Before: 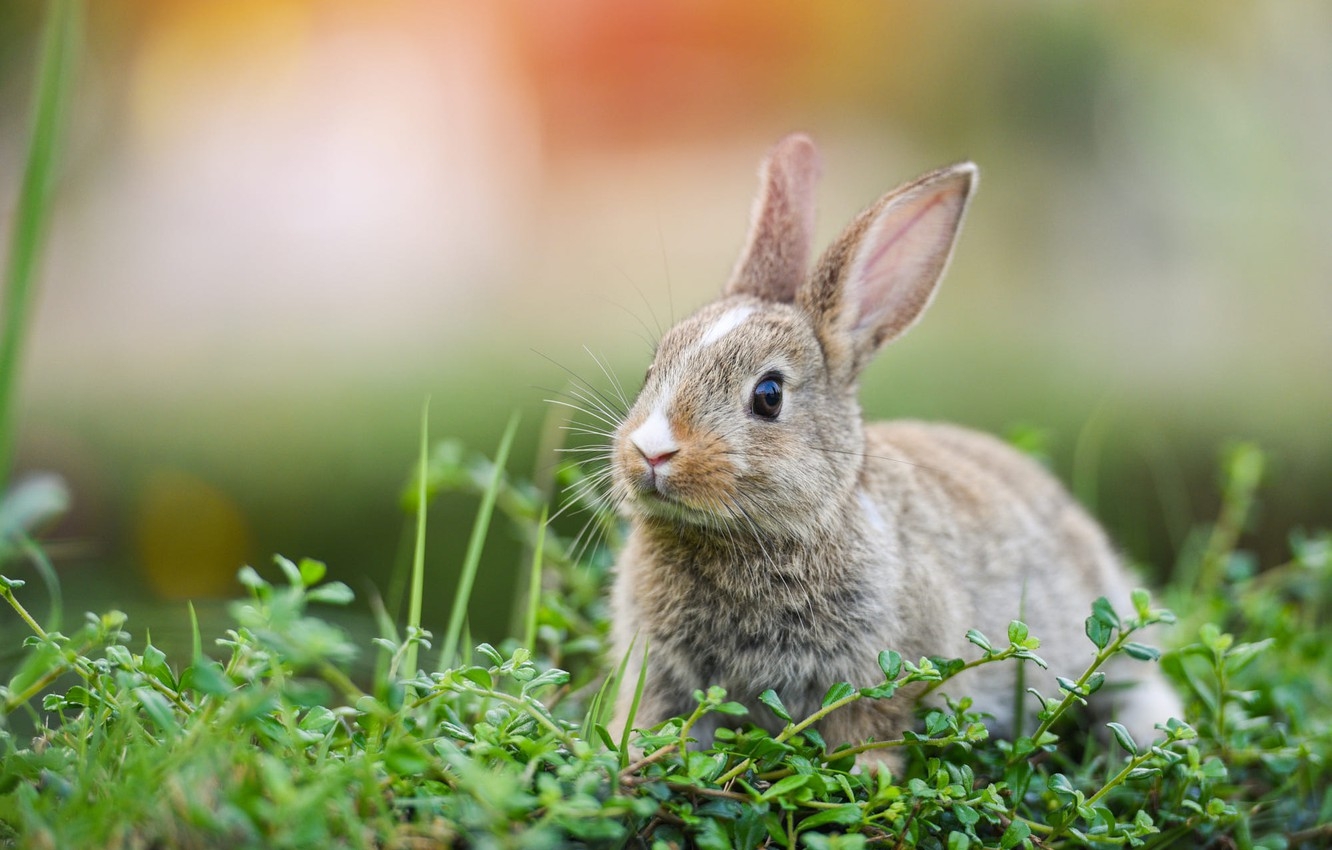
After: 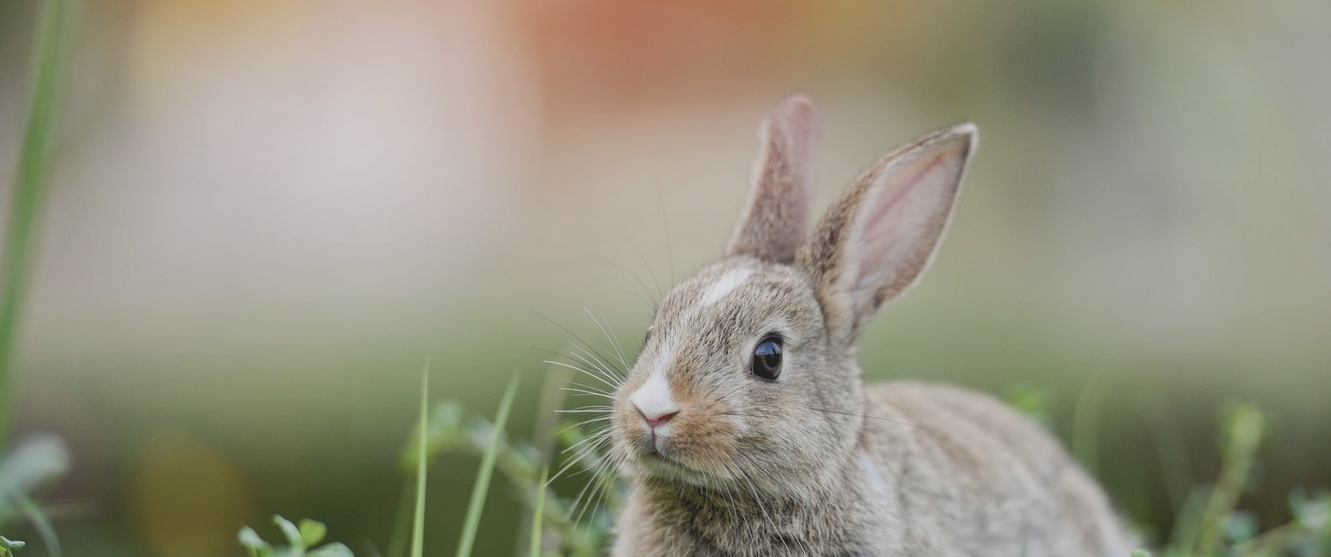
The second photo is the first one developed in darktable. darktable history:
color balance rgb: global offset › luminance -1.431%, perceptual saturation grading › global saturation 0.126%, global vibrance 6.189%
contrast brightness saturation: contrast -0.244, saturation -0.433
tone equalizer: edges refinement/feathering 500, mask exposure compensation -1.57 EV, preserve details no
crop and rotate: top 4.745%, bottom 29.71%
